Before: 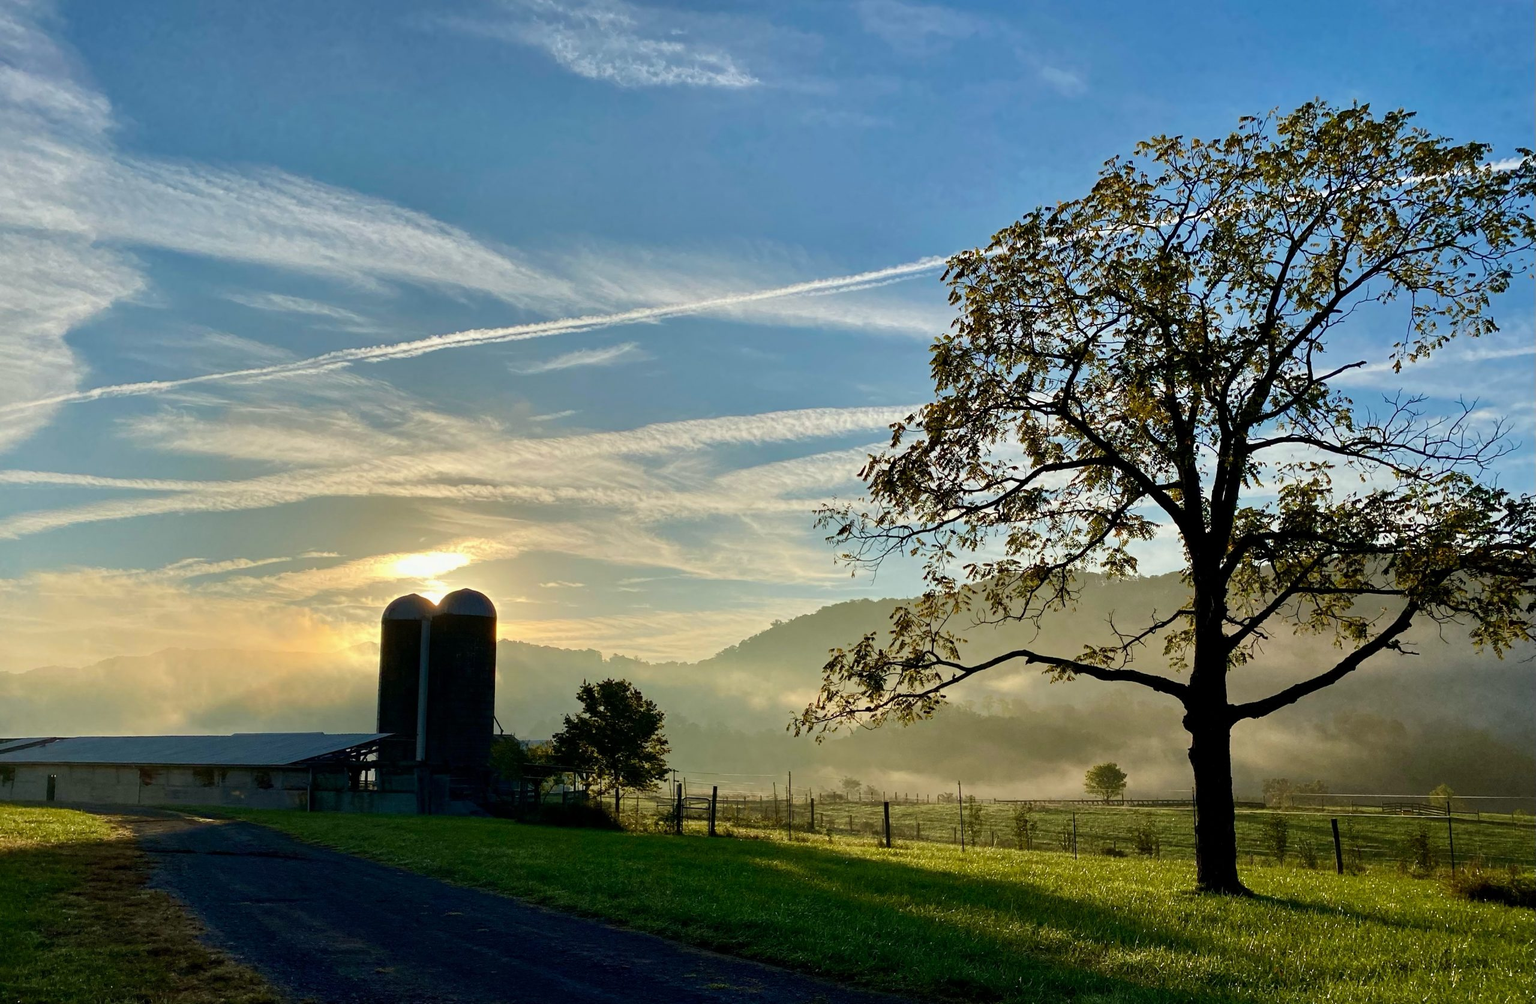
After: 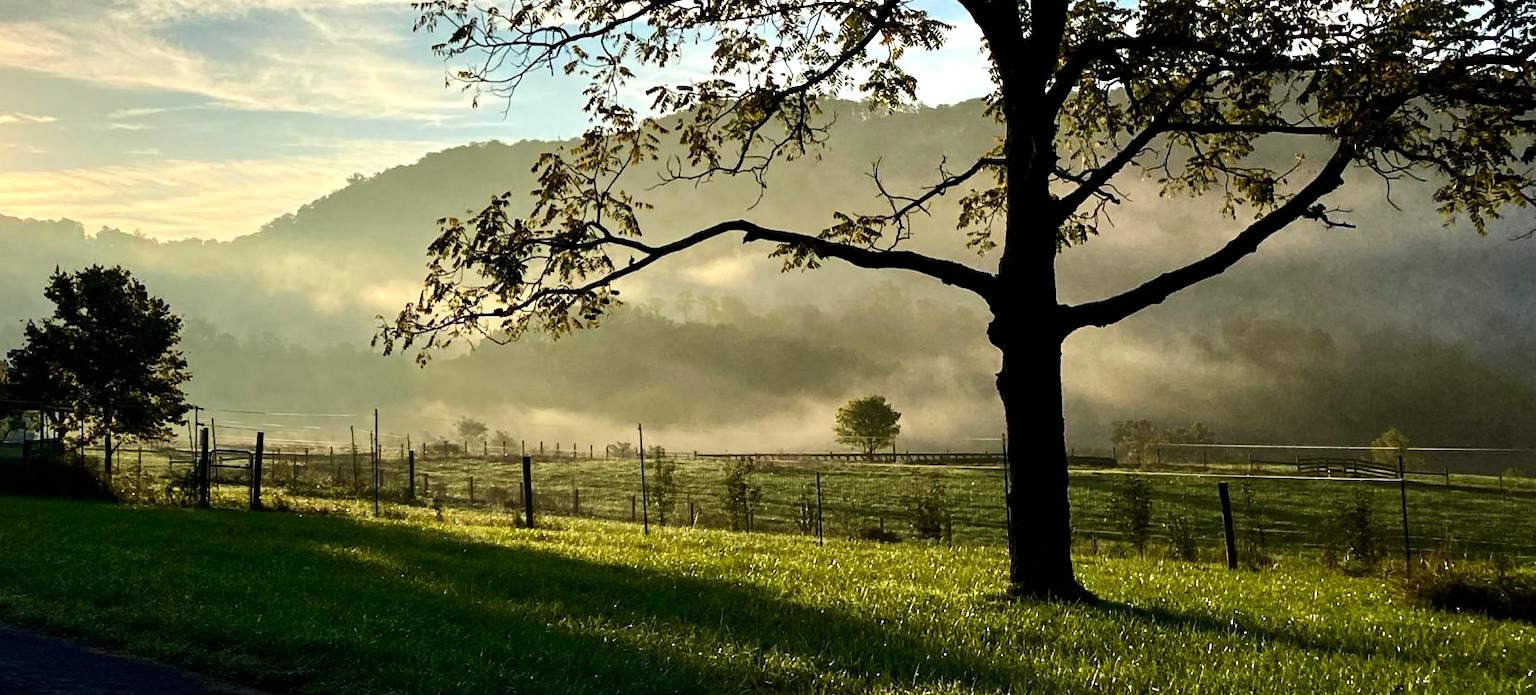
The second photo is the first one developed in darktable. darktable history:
crop and rotate: left 35.666%, top 50.678%, bottom 4.772%
tone equalizer: -8 EV -0.783 EV, -7 EV -0.674 EV, -6 EV -0.6 EV, -5 EV -0.382 EV, -3 EV 0.394 EV, -2 EV 0.6 EV, -1 EV 0.676 EV, +0 EV 0.773 EV, edges refinement/feathering 500, mask exposure compensation -1.57 EV, preserve details no
